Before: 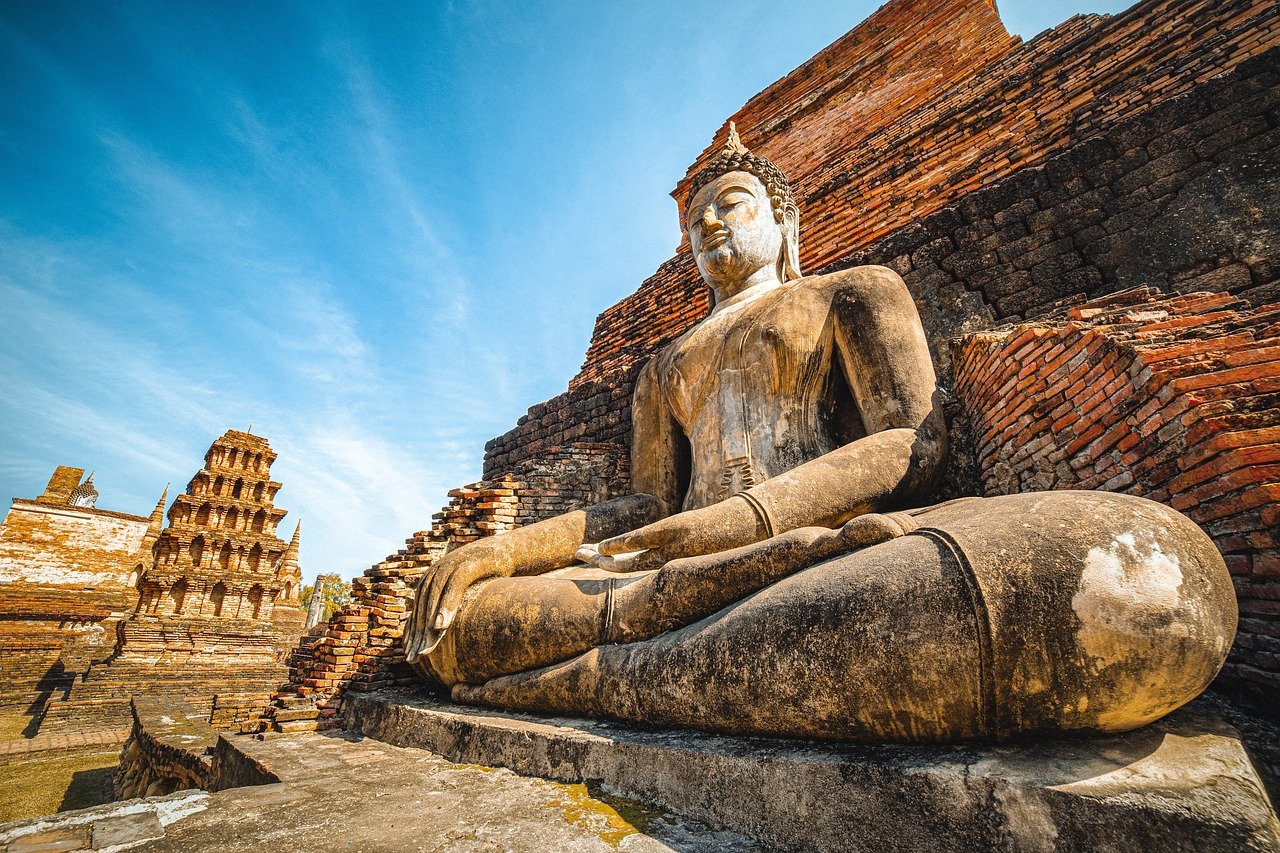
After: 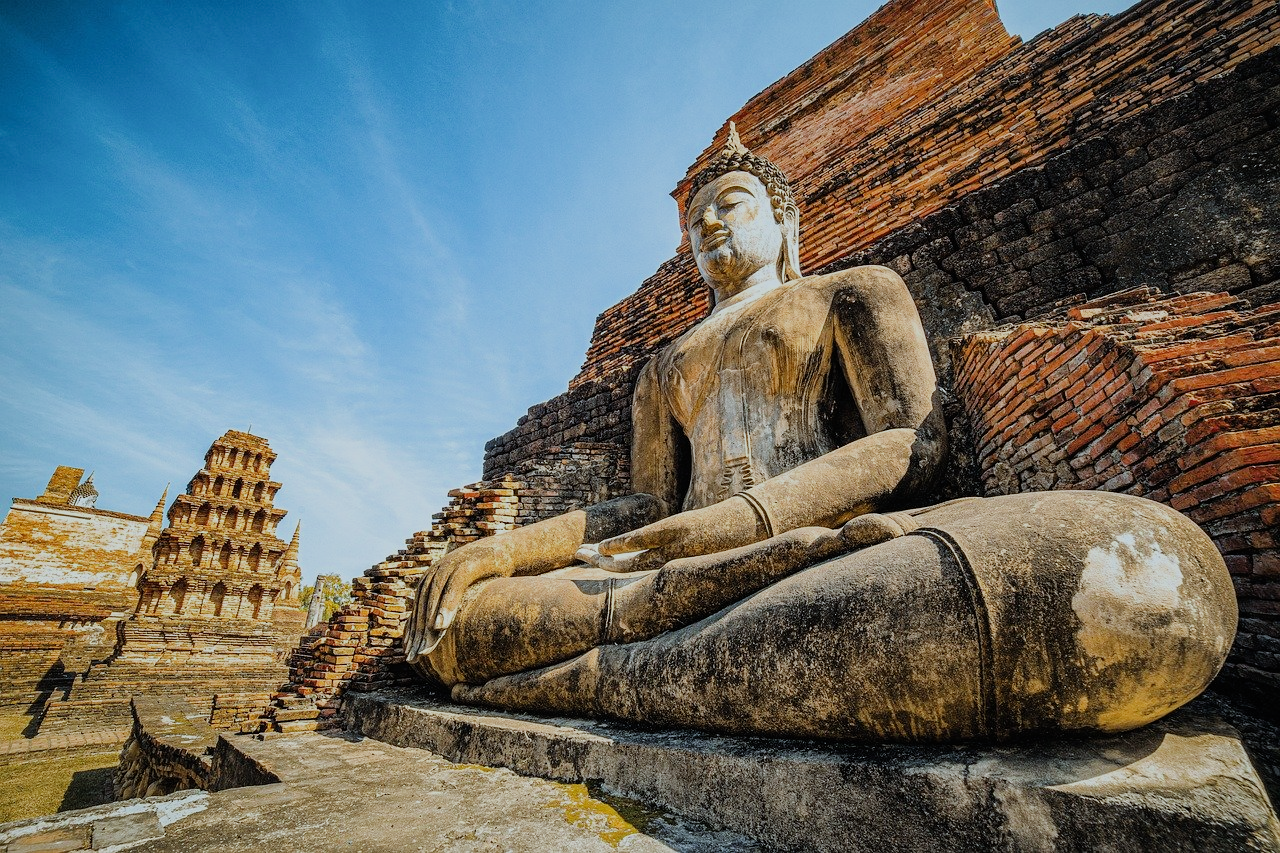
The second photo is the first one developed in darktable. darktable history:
white balance: red 0.925, blue 1.046
filmic rgb: black relative exposure -7.65 EV, white relative exposure 4.56 EV, hardness 3.61
